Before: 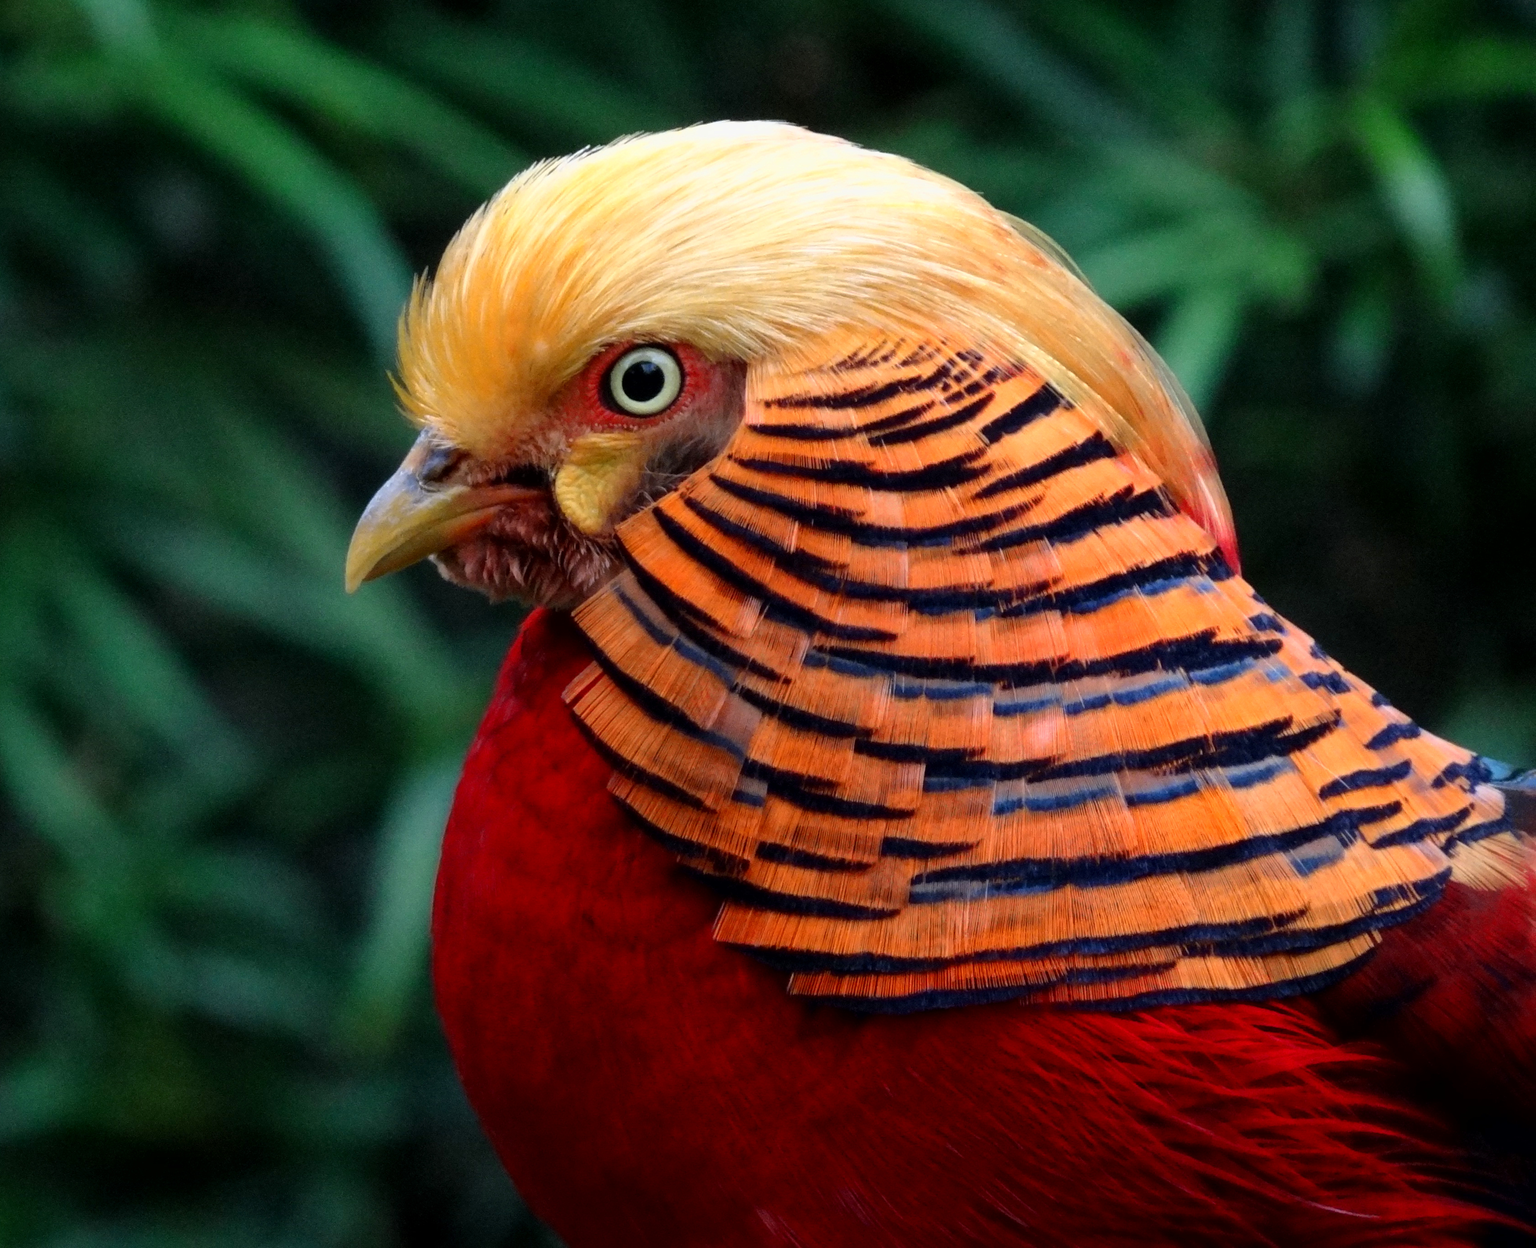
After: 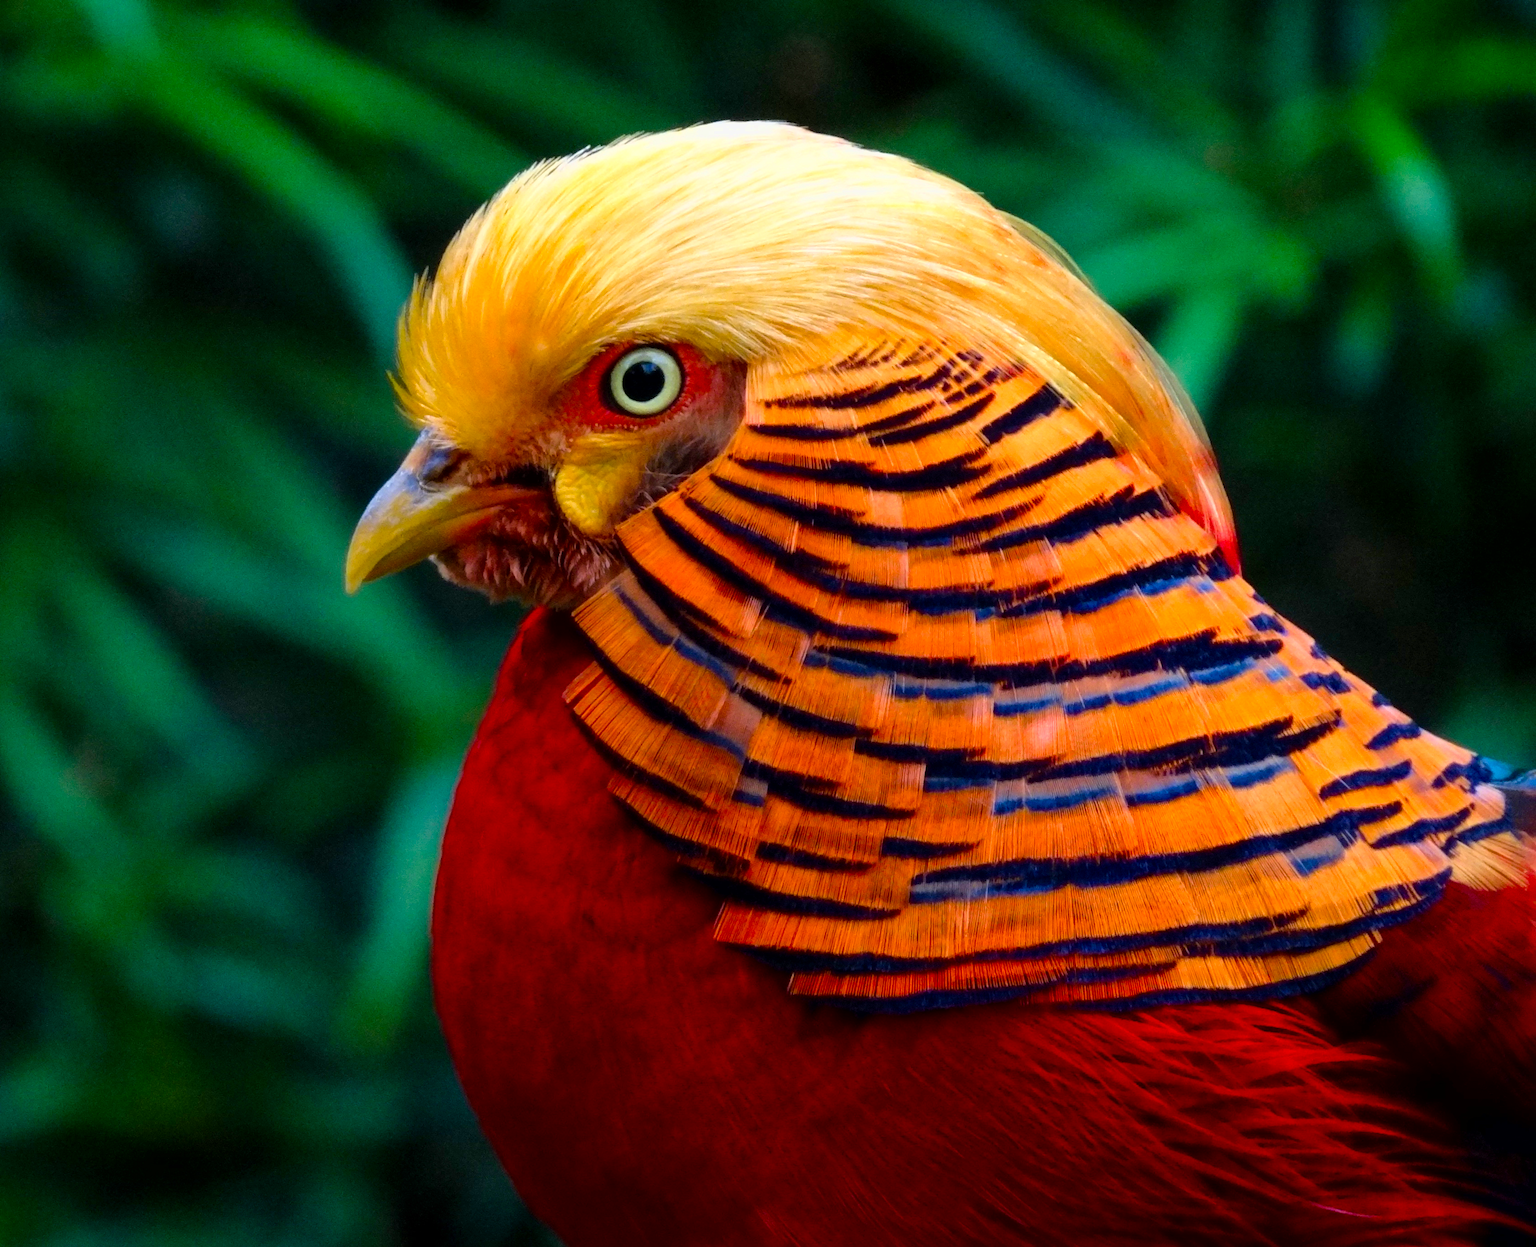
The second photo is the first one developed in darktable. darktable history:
velvia: strength 51.49%, mid-tones bias 0.503
